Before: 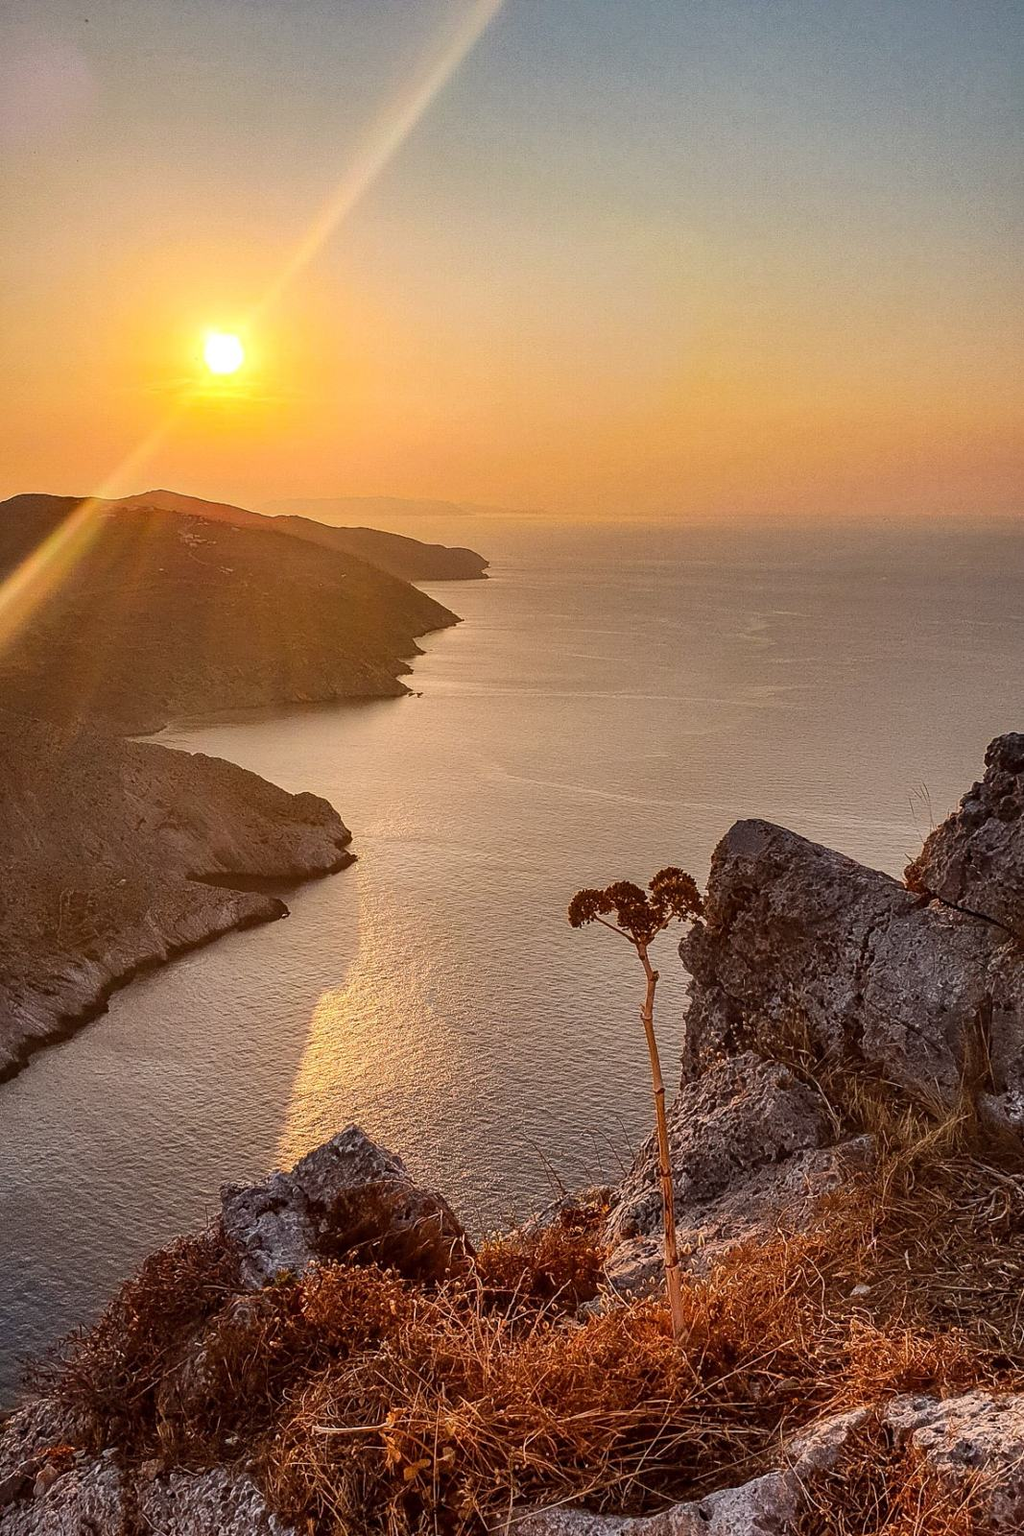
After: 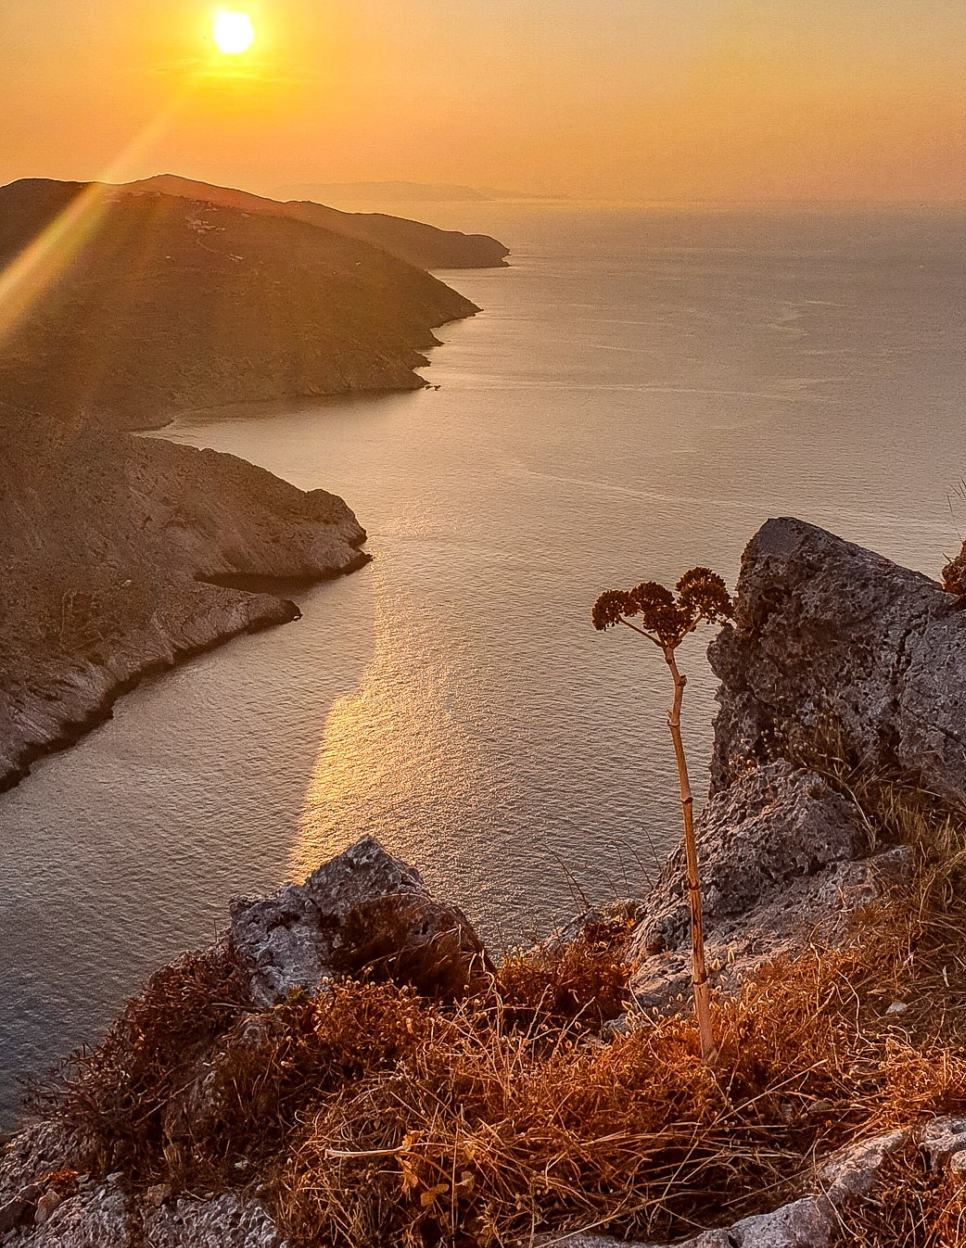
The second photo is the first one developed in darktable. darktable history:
crop: top 21.016%, right 9.45%, bottom 0.28%
